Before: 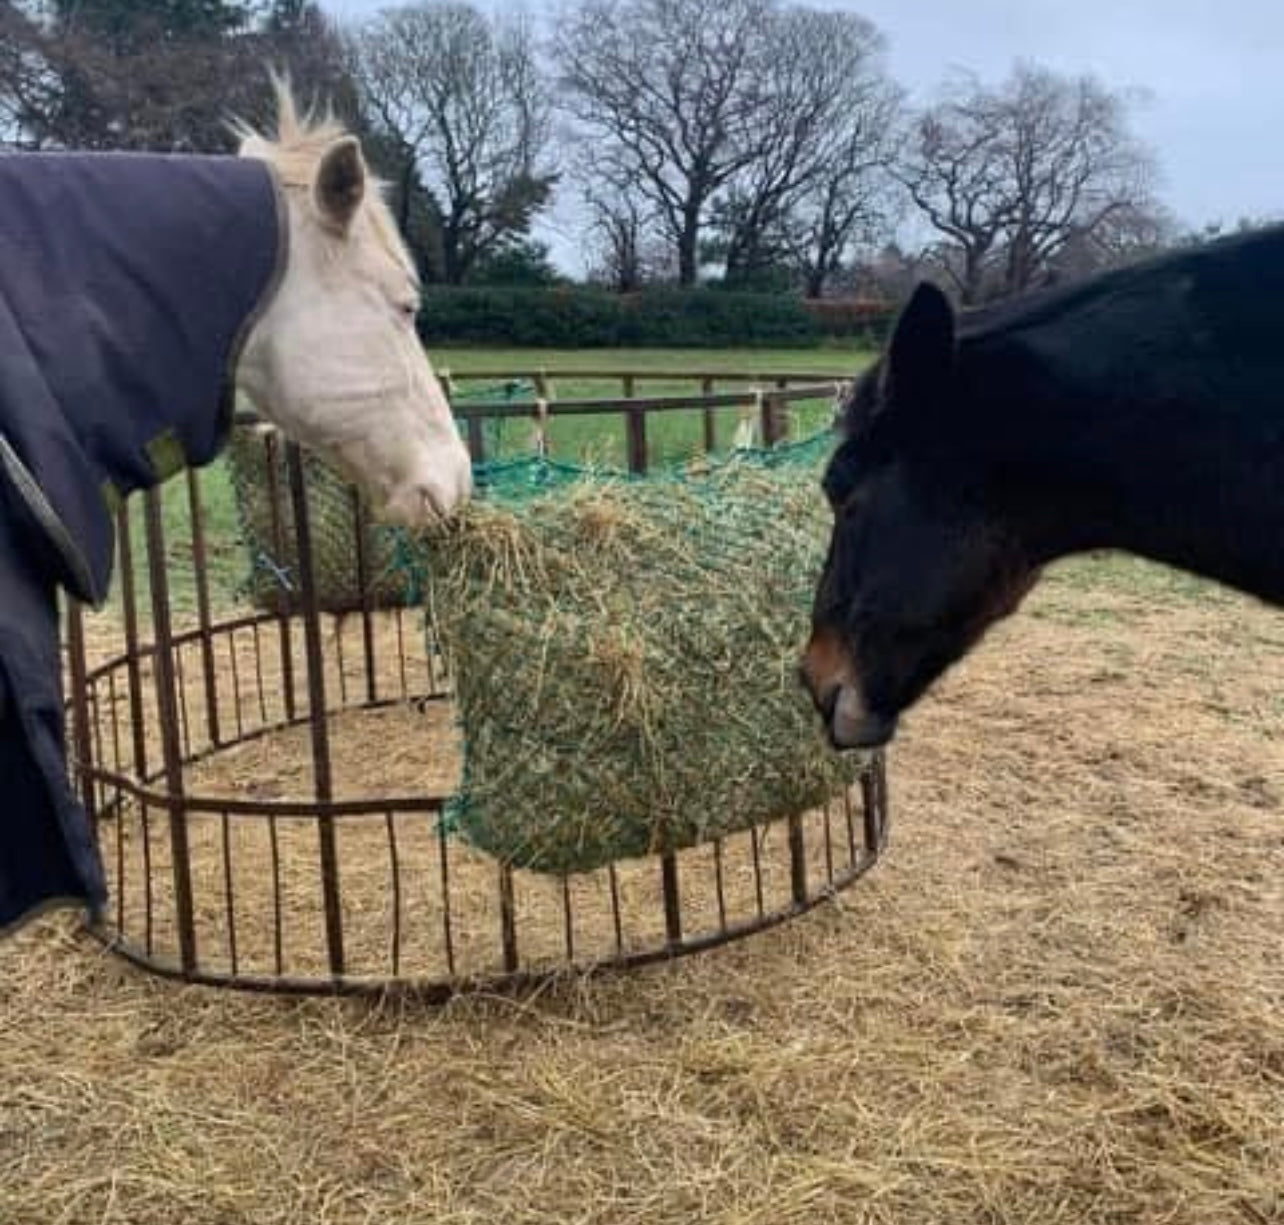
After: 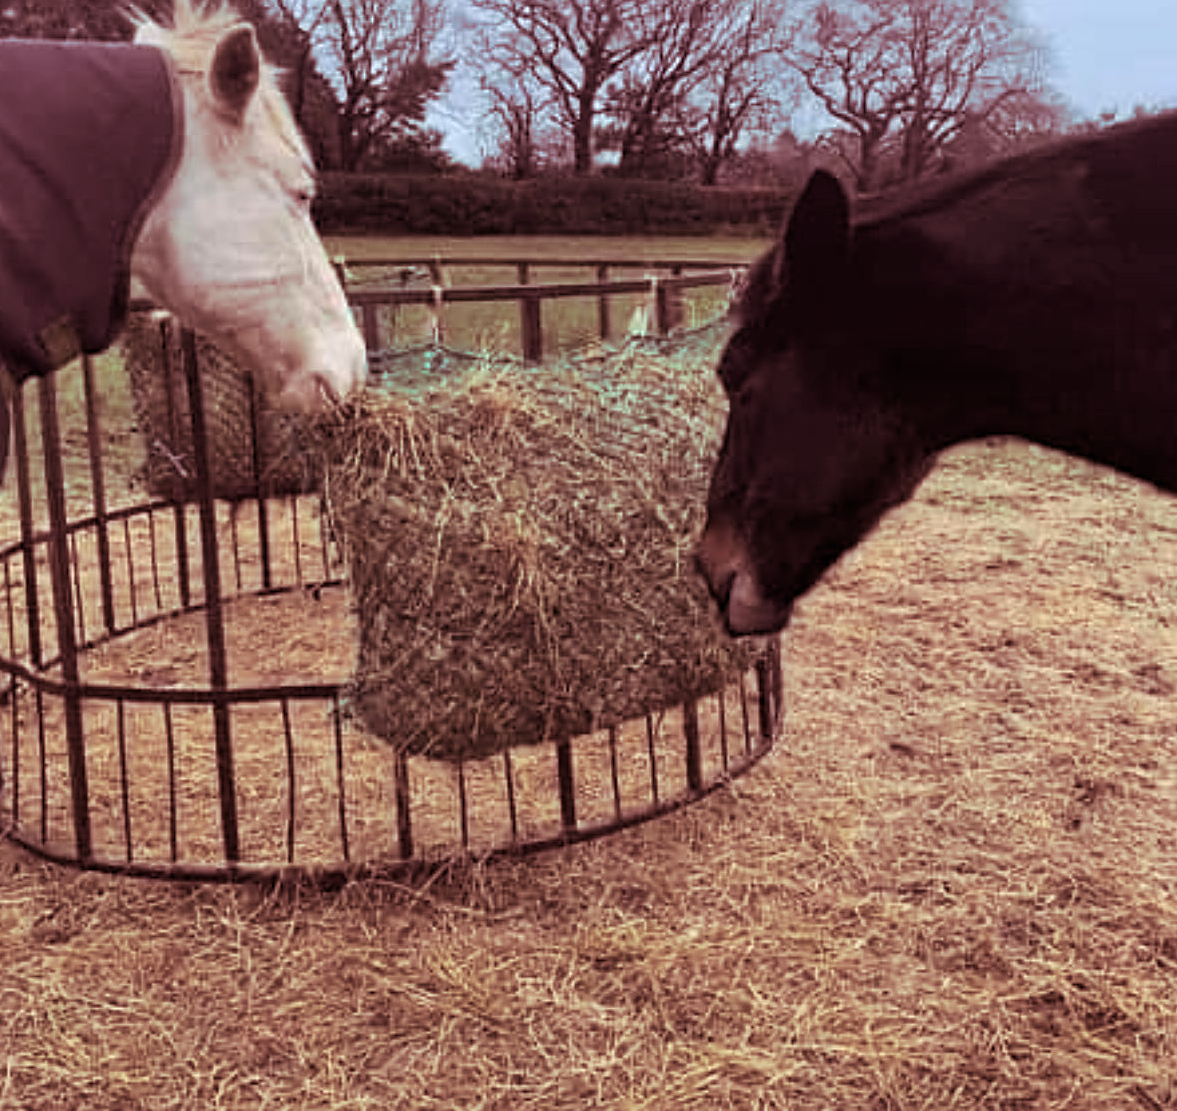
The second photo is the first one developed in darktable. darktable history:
sharpen: on, module defaults
split-toning: highlights › hue 187.2°, highlights › saturation 0.83, balance -68.05, compress 56.43%
crop and rotate: left 8.262%, top 9.226%
